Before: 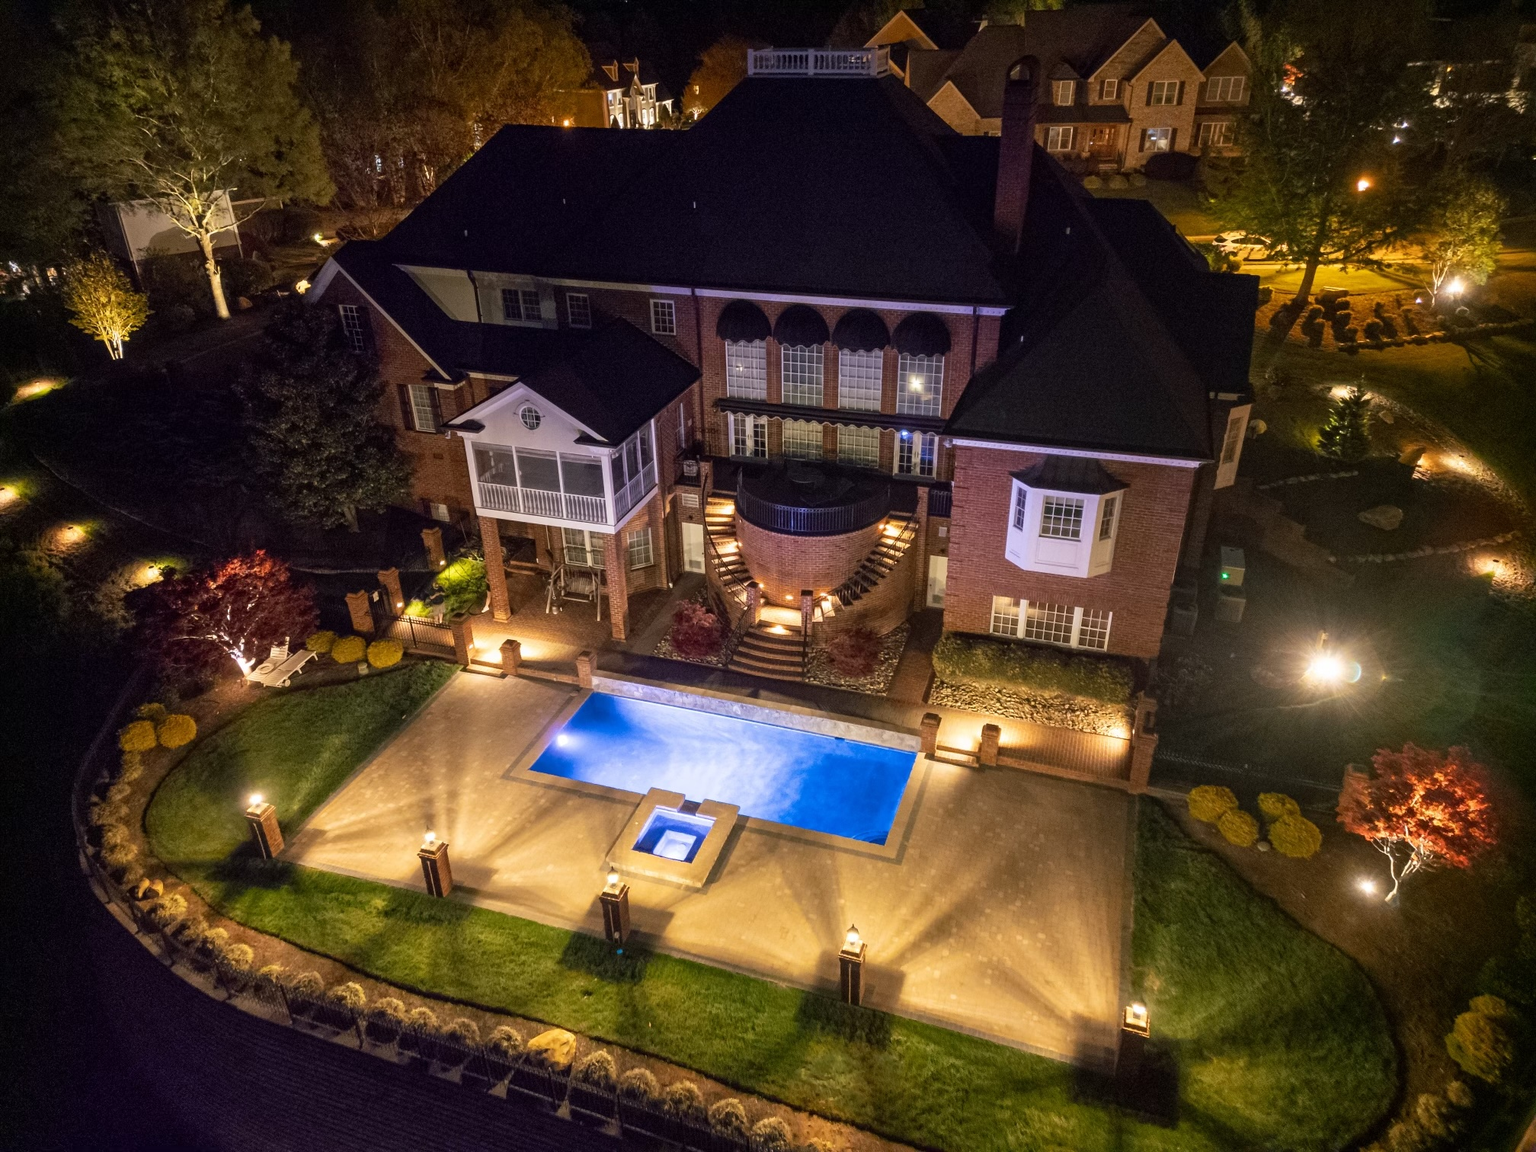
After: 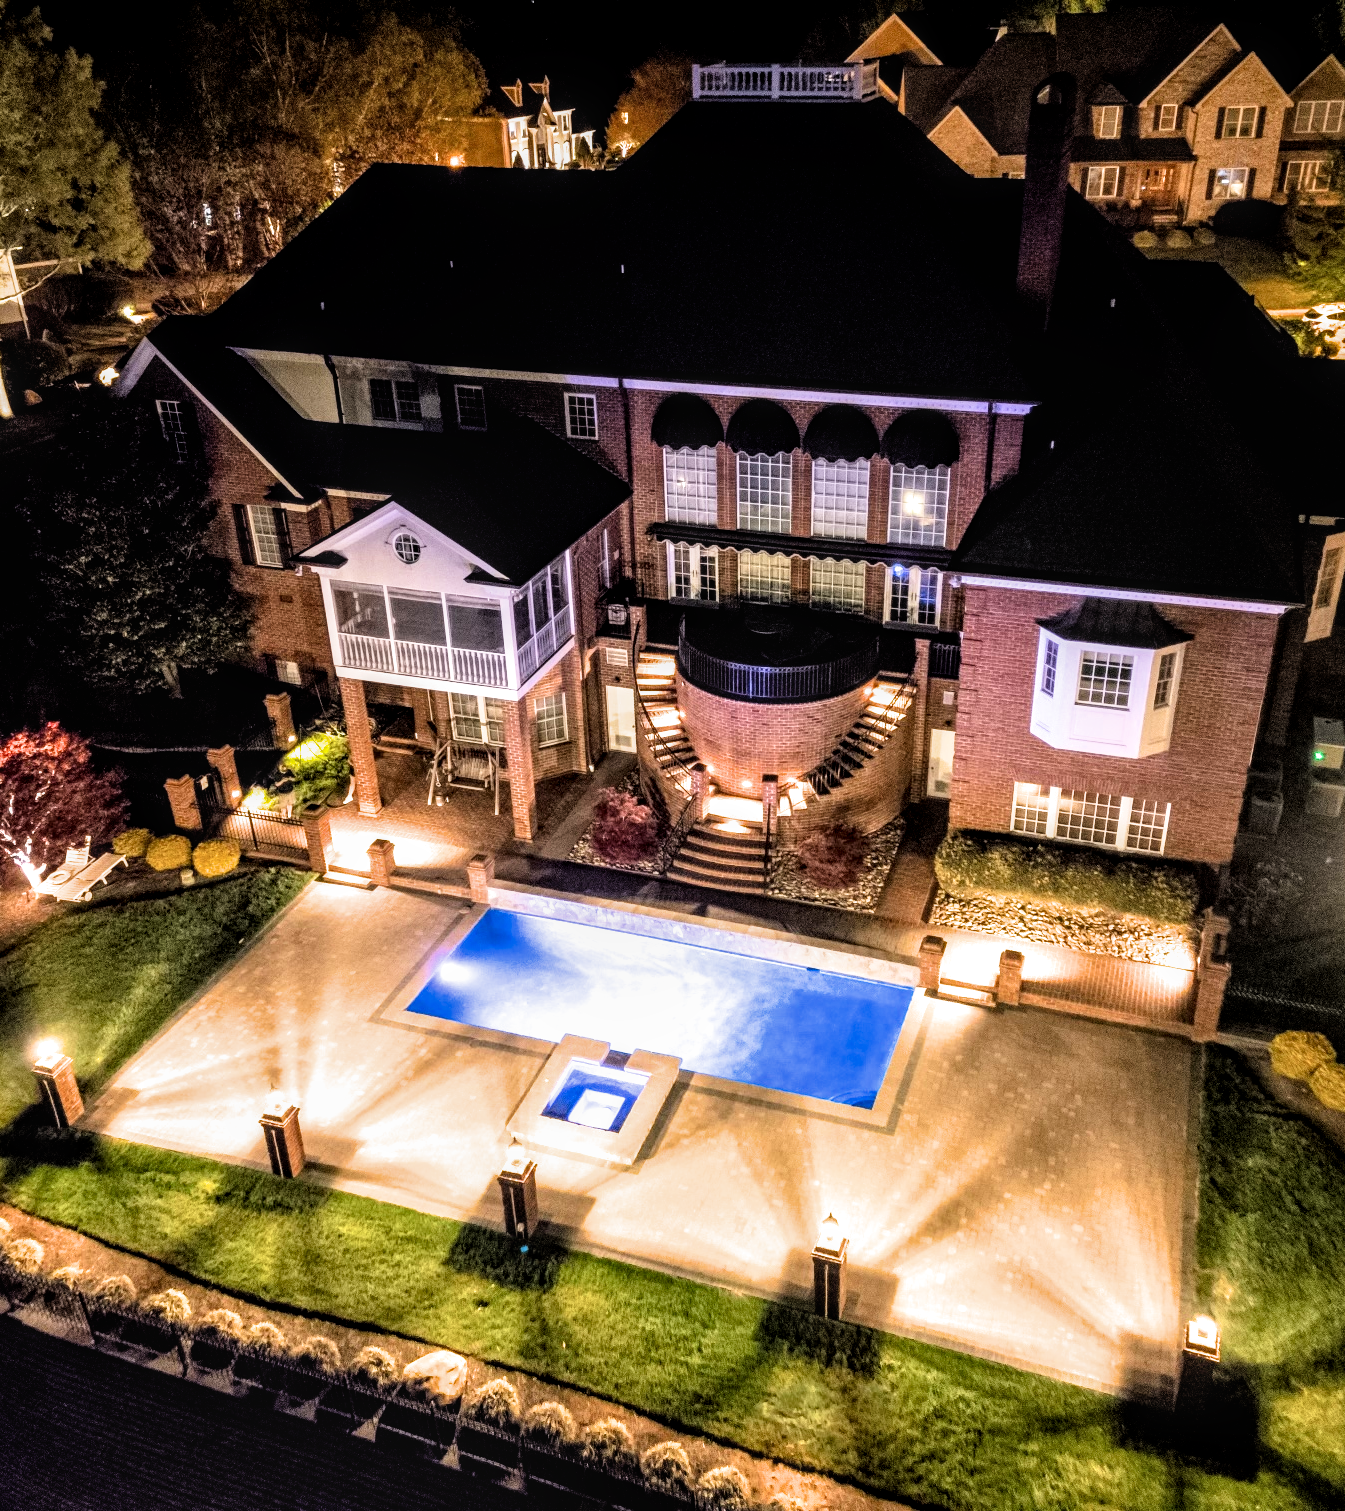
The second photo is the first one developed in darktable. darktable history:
crop and rotate: left 14.339%, right 18.925%
filmic rgb: black relative exposure -4.04 EV, white relative exposure 2.98 EV, hardness 3.02, contrast 1.403
exposure: black level correction 0.001, exposure 1.13 EV, compensate exposure bias true, compensate highlight preservation false
local contrast: on, module defaults
